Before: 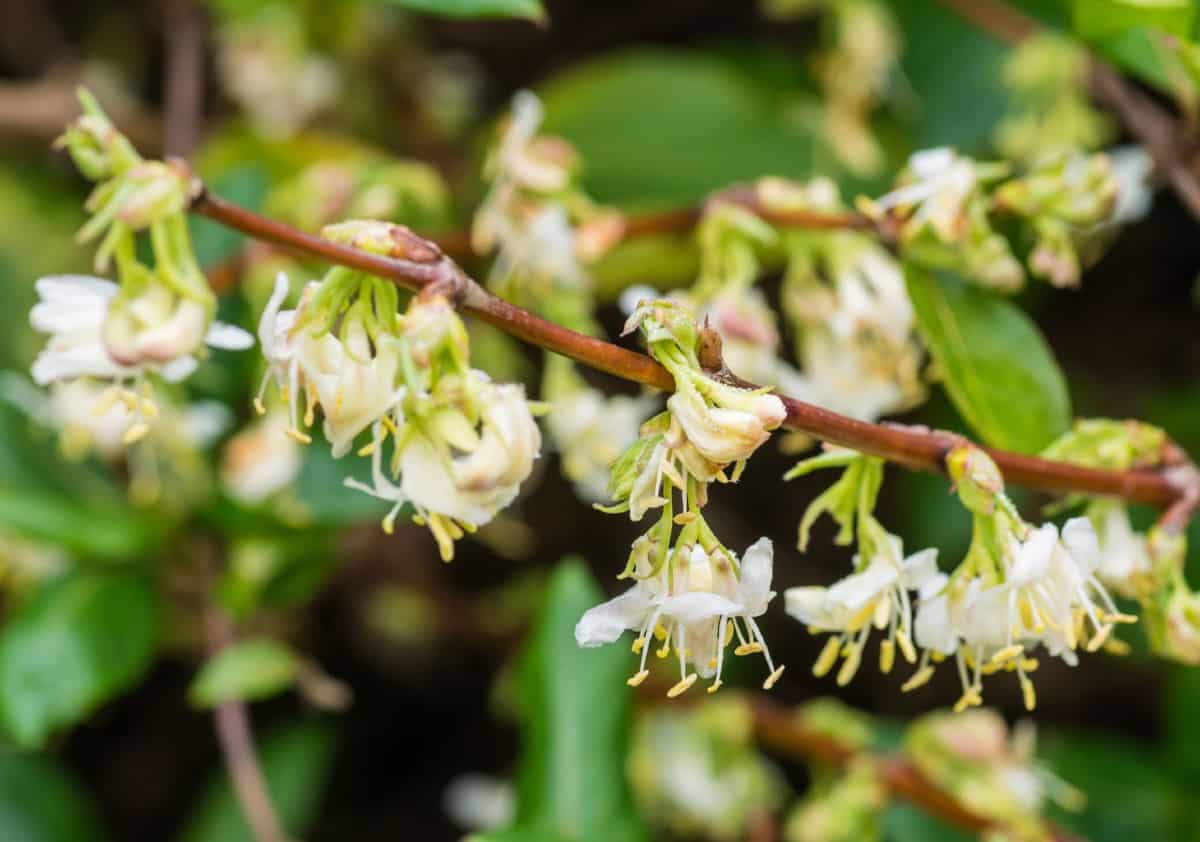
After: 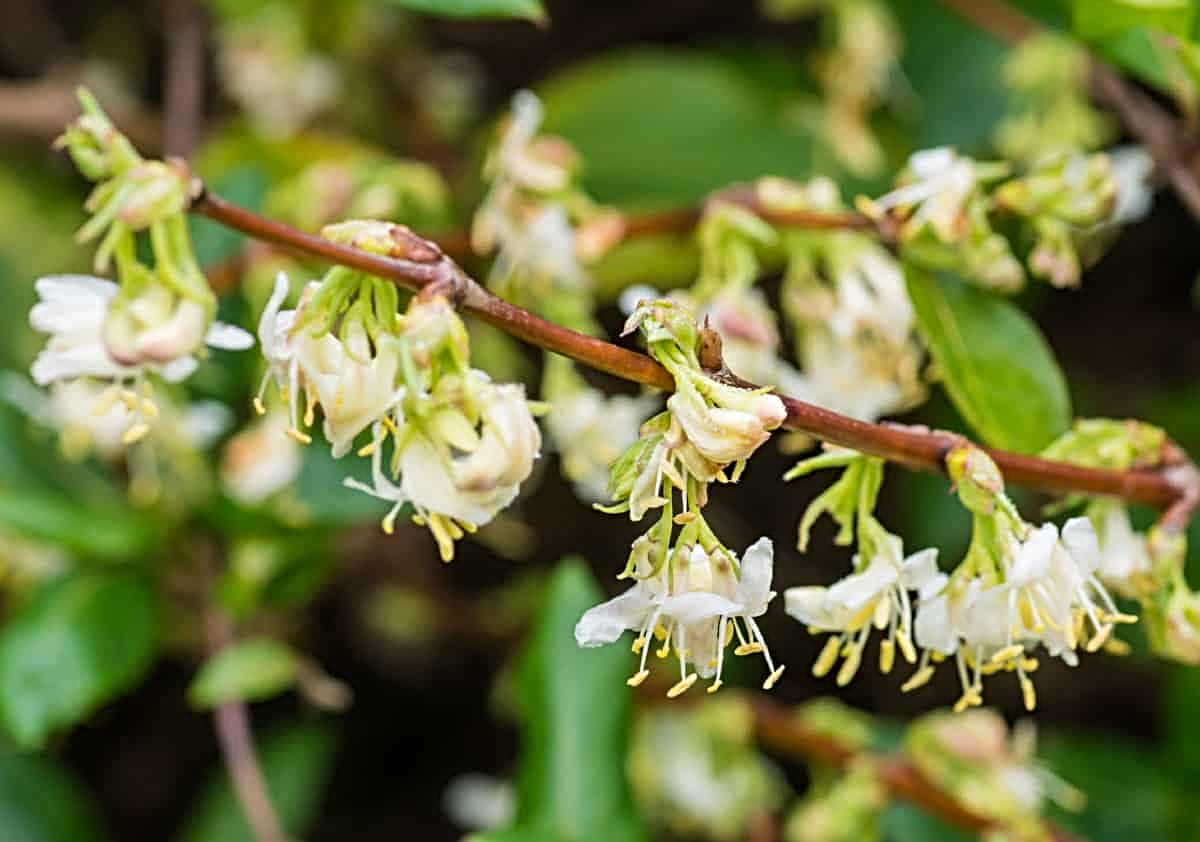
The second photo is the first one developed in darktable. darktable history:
sharpen: radius 3.958
